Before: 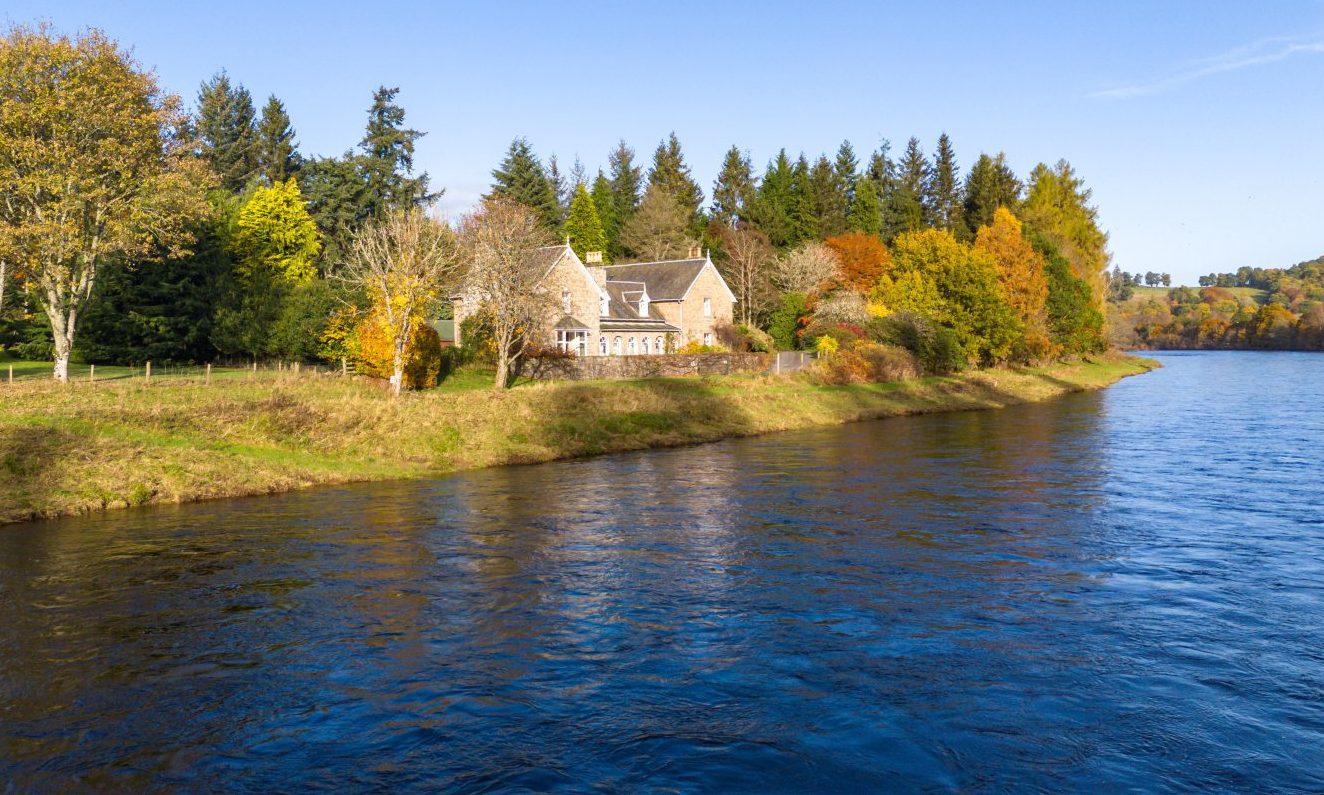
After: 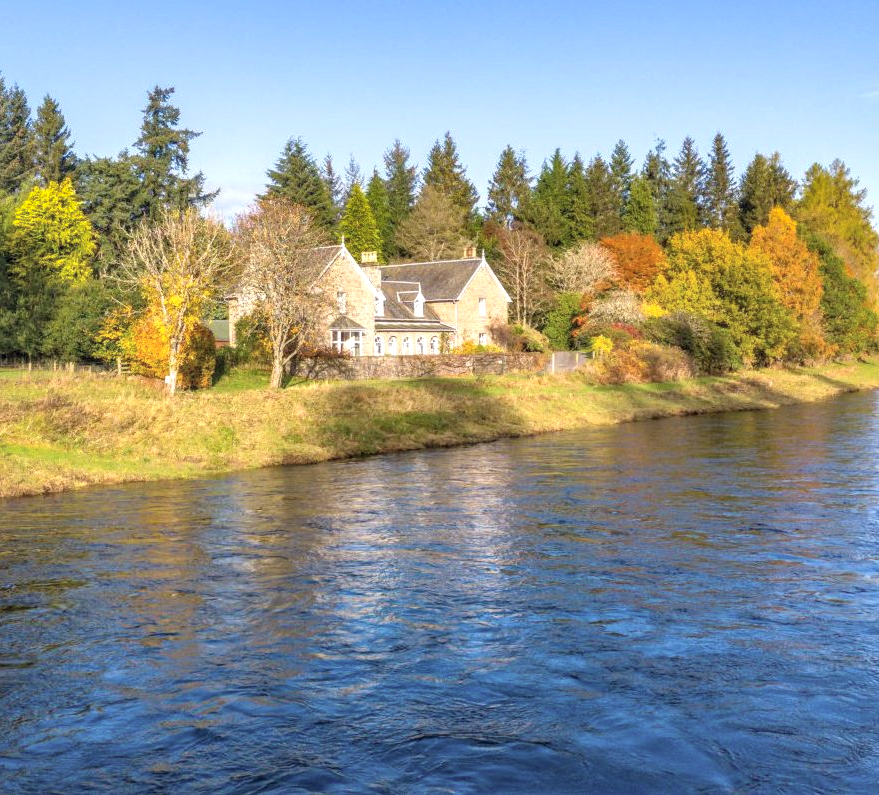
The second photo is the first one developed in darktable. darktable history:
local contrast: highlights 23%, detail 150%
crop: left 17.036%, right 16.518%
contrast brightness saturation: brightness 0.281
shadows and highlights: on, module defaults
